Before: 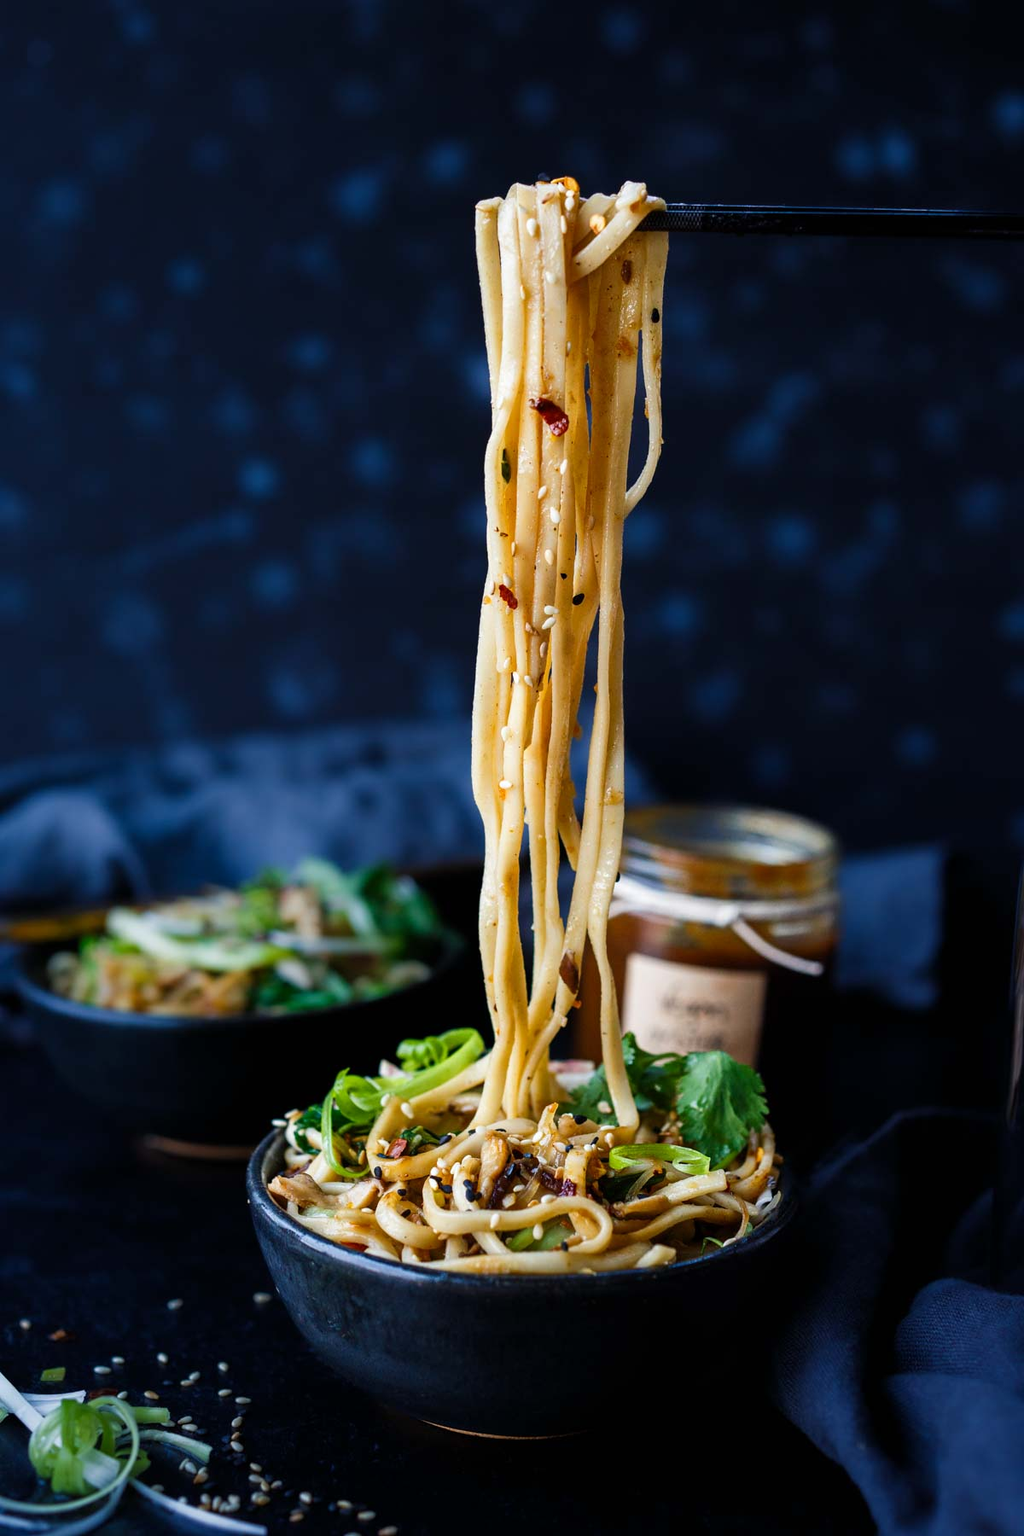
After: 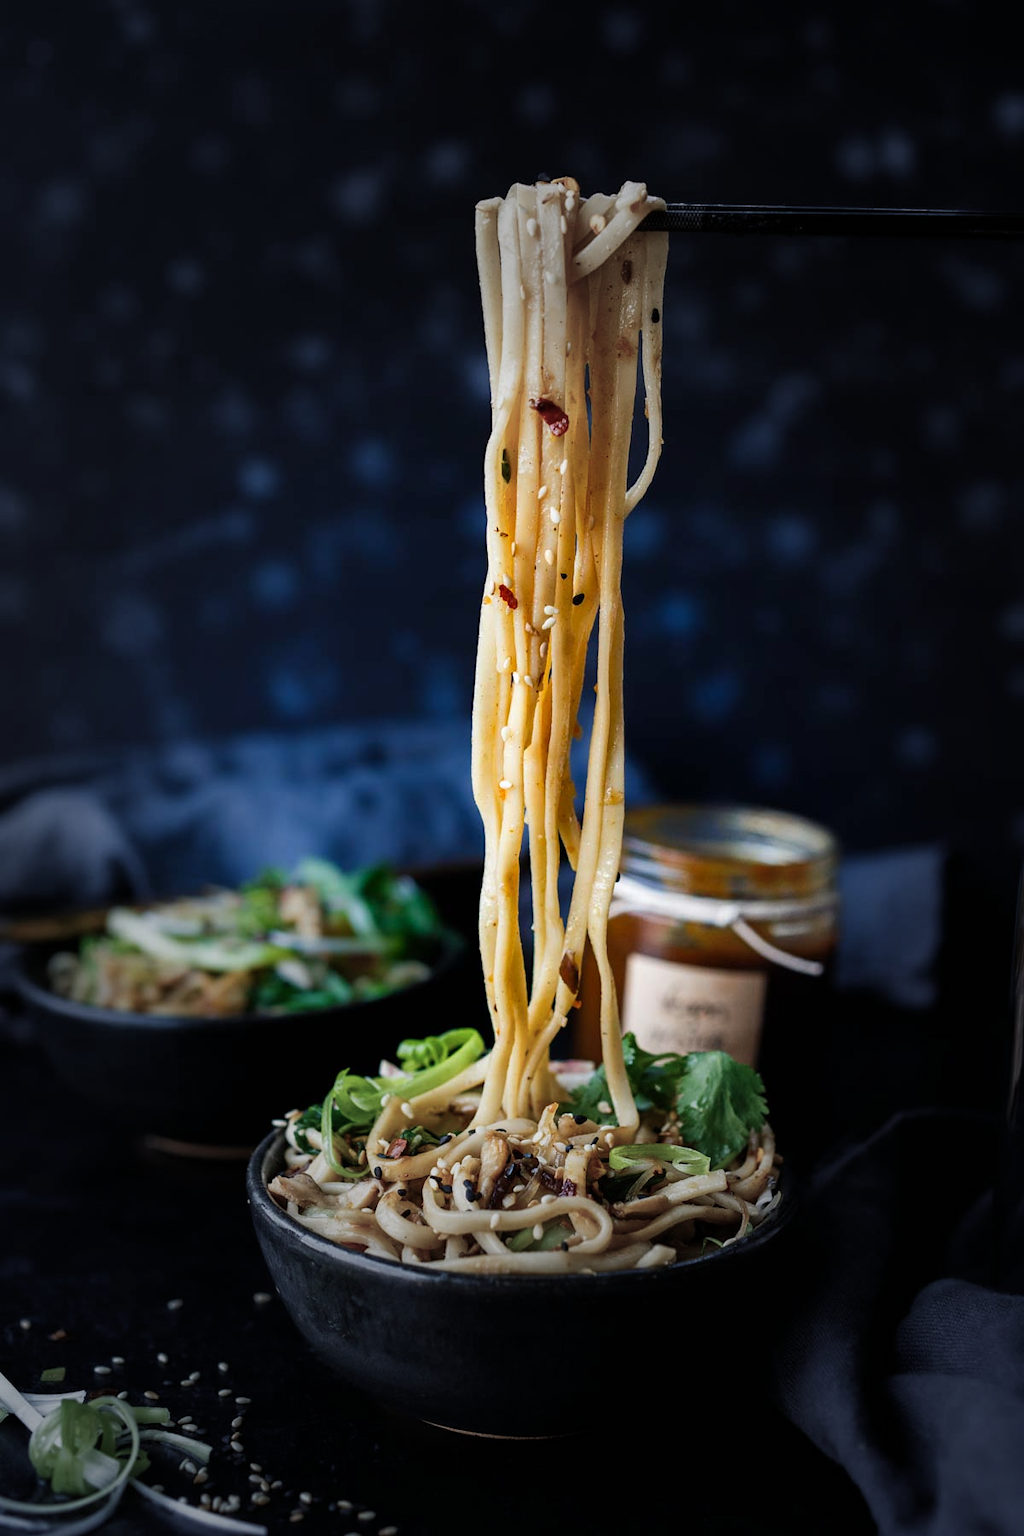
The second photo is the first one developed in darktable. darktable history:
vignetting: fall-off start 30.62%, fall-off radius 34.89%
